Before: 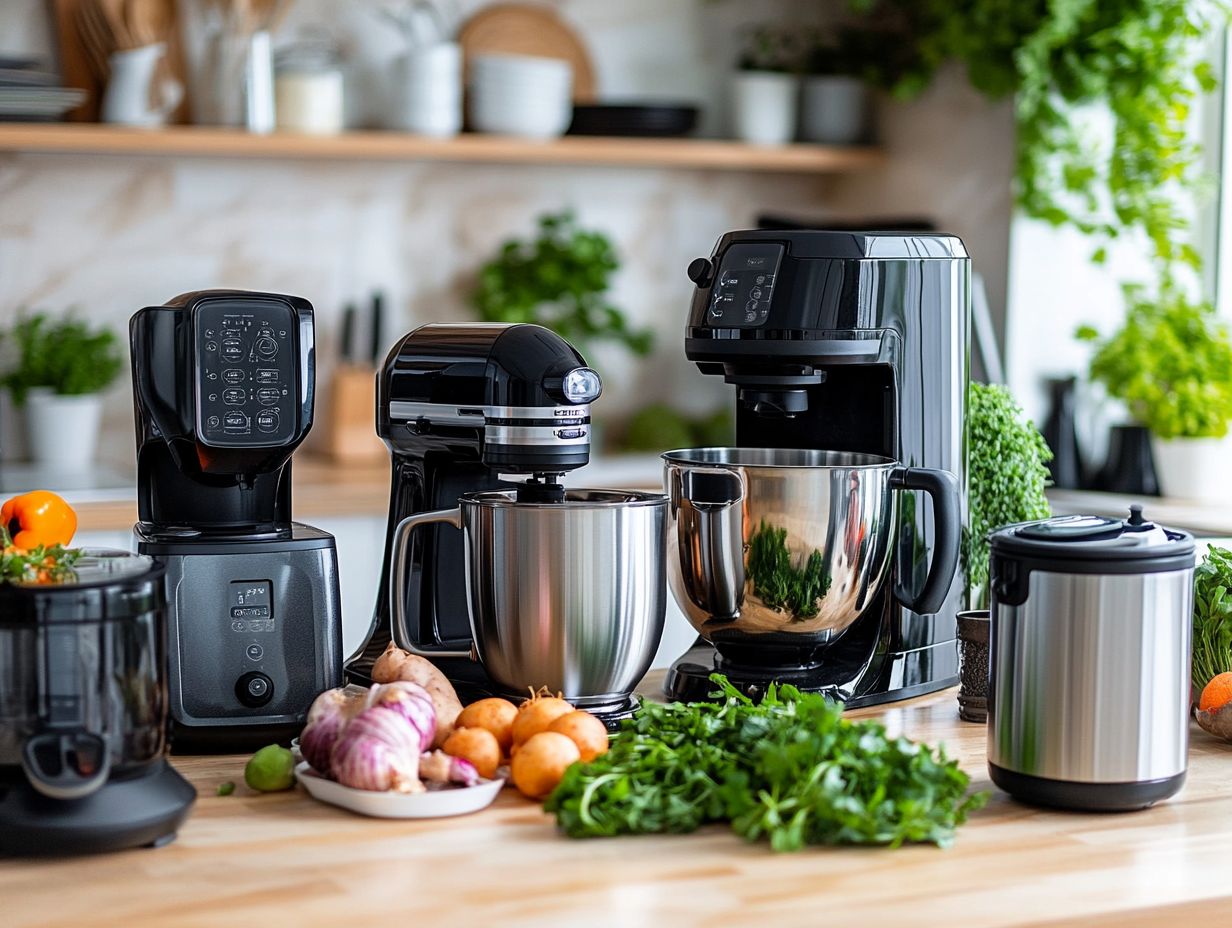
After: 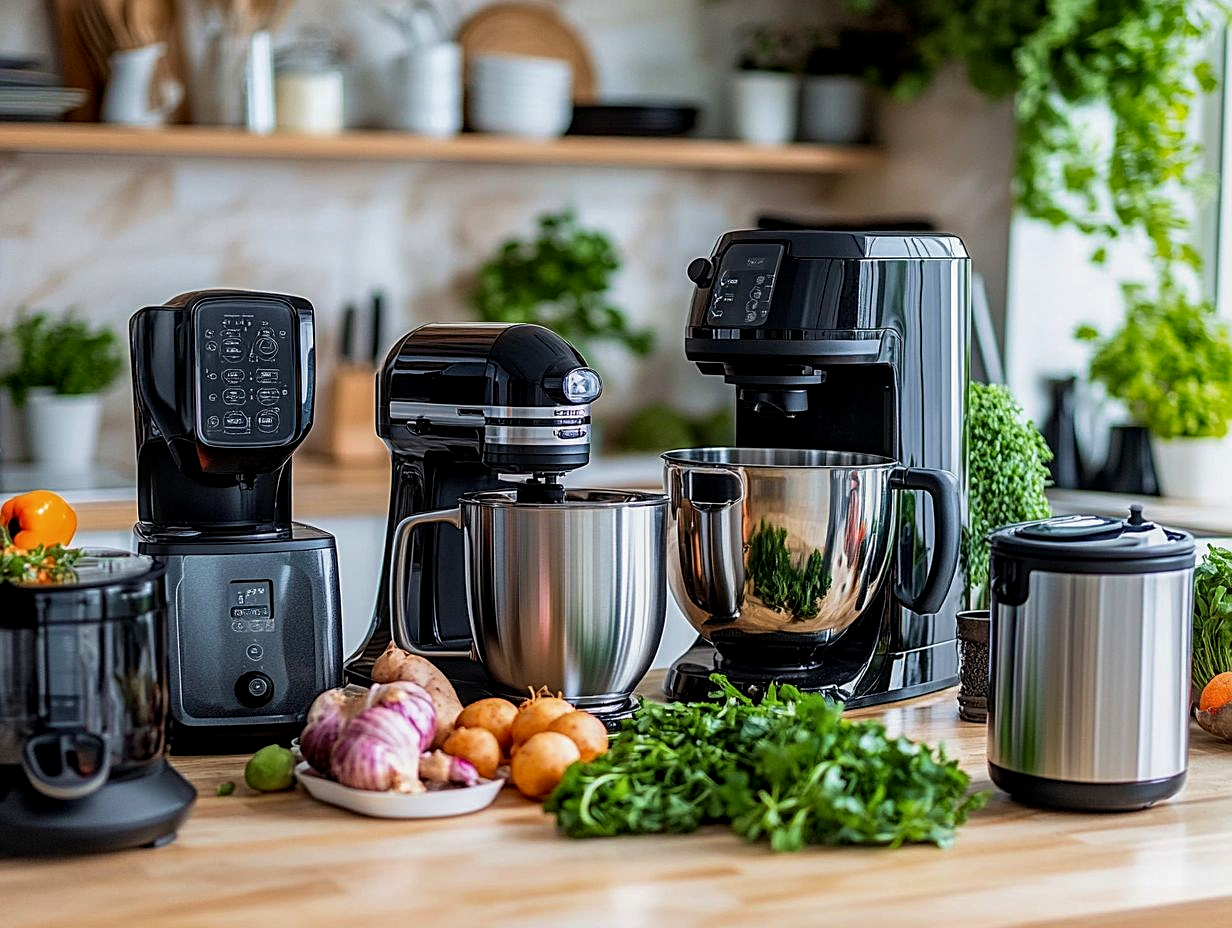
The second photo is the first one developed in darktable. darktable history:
velvia: on, module defaults
local contrast: detail 130%
tone equalizer: edges refinement/feathering 500, mask exposure compensation -1.57 EV, preserve details no
sharpen: on, module defaults
exposure: exposure -0.218 EV, compensate highlight preservation false
